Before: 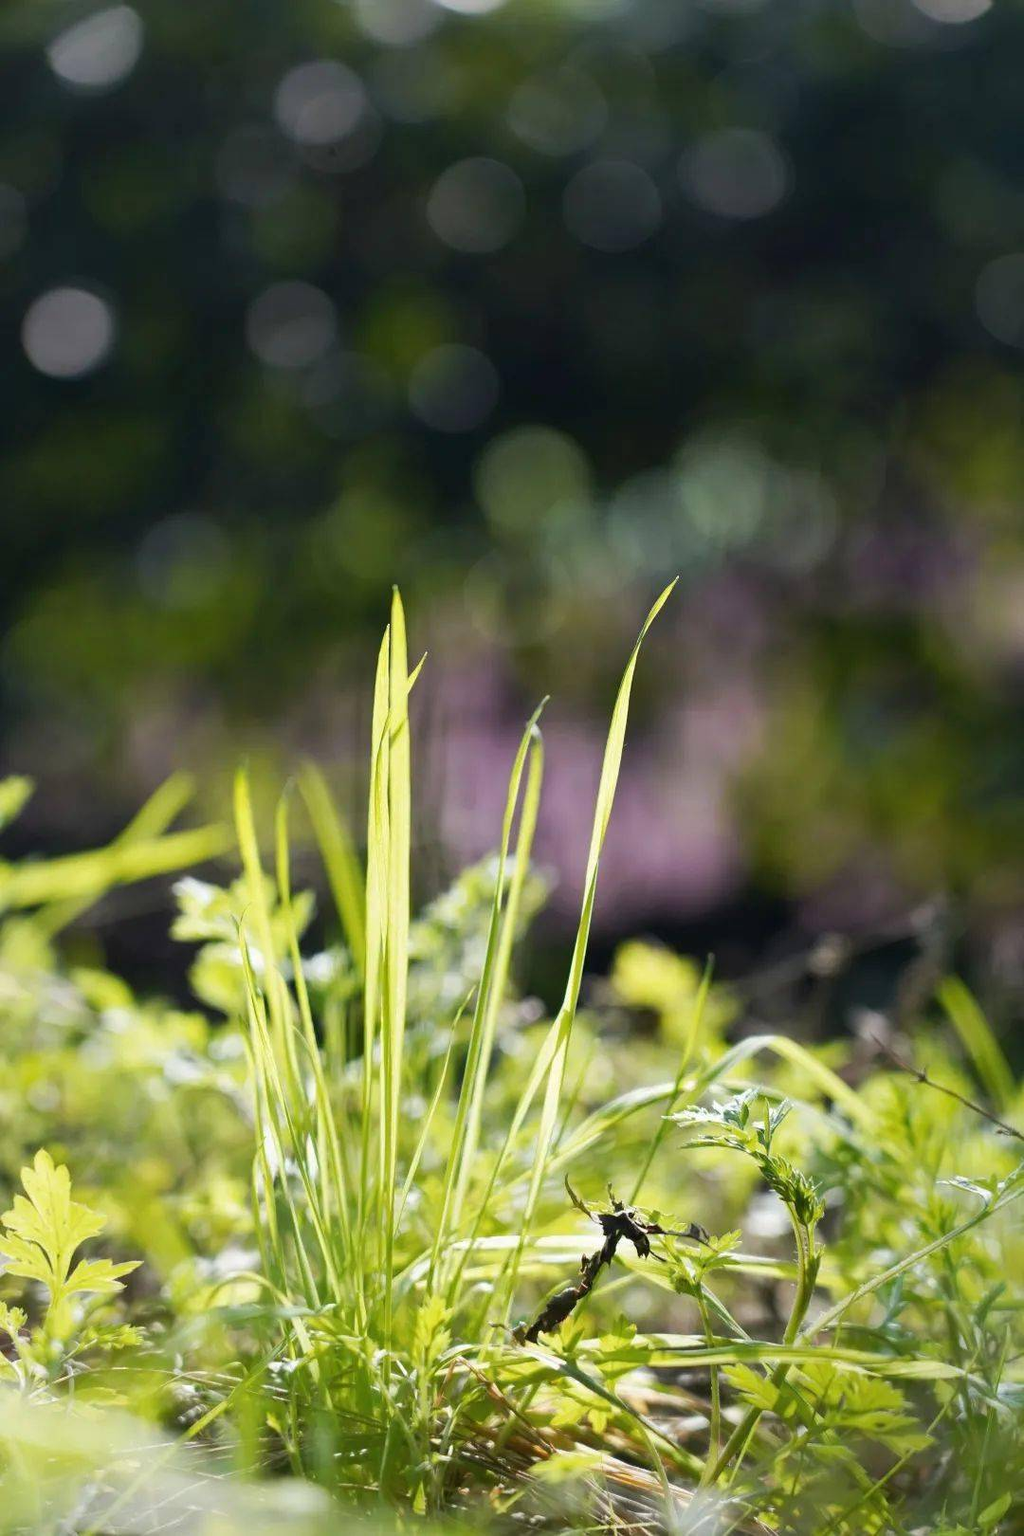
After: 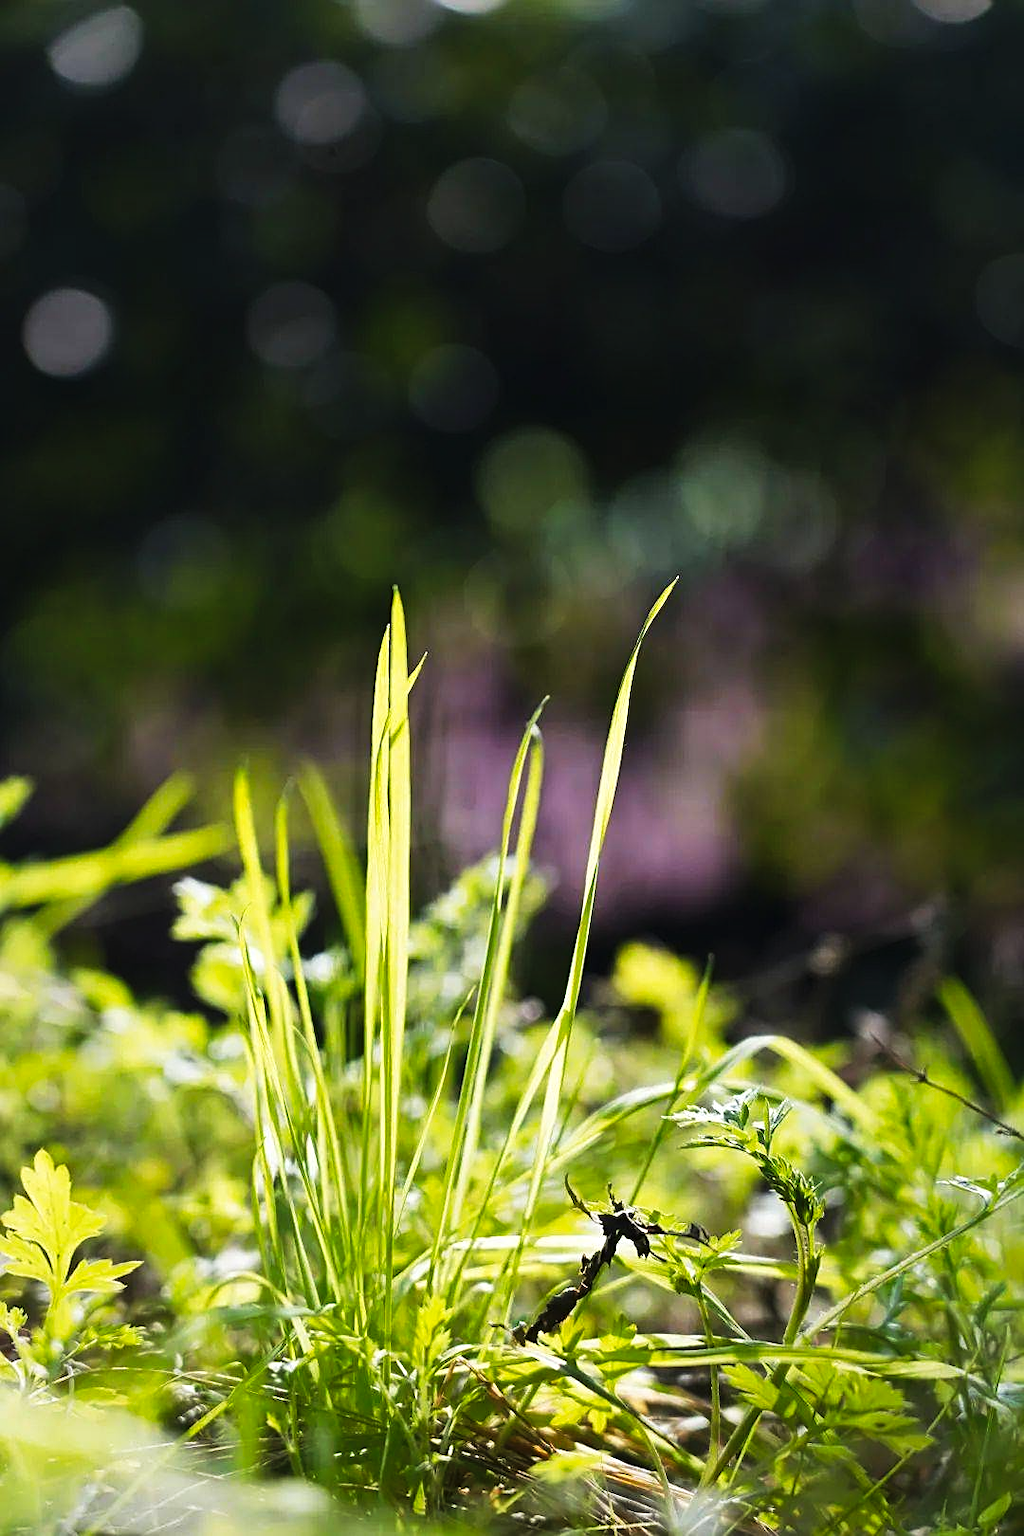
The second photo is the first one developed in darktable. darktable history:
tone curve: curves: ch0 [(0, 0) (0.003, 0.004) (0.011, 0.009) (0.025, 0.017) (0.044, 0.029) (0.069, 0.04) (0.1, 0.051) (0.136, 0.07) (0.177, 0.095) (0.224, 0.131) (0.277, 0.179) (0.335, 0.237) (0.399, 0.302) (0.468, 0.386) (0.543, 0.471) (0.623, 0.576) (0.709, 0.699) (0.801, 0.817) (0.898, 0.917) (1, 1)], preserve colors none
sharpen: on, module defaults
shadows and highlights: shadows 12, white point adjustment 1.2, highlights -0.36, soften with gaussian
